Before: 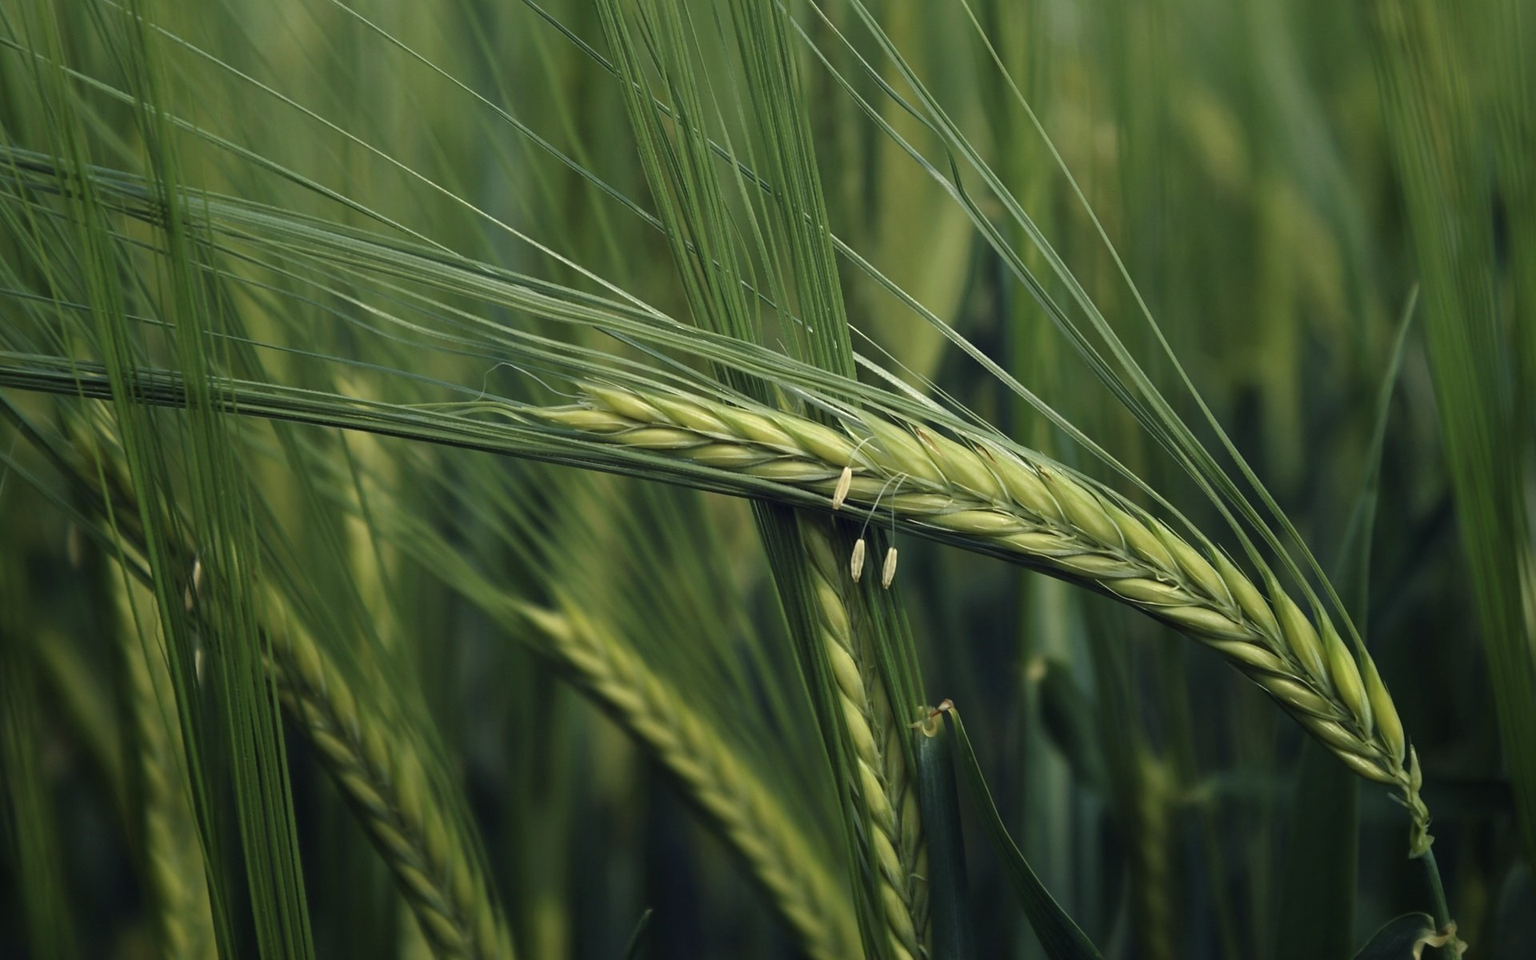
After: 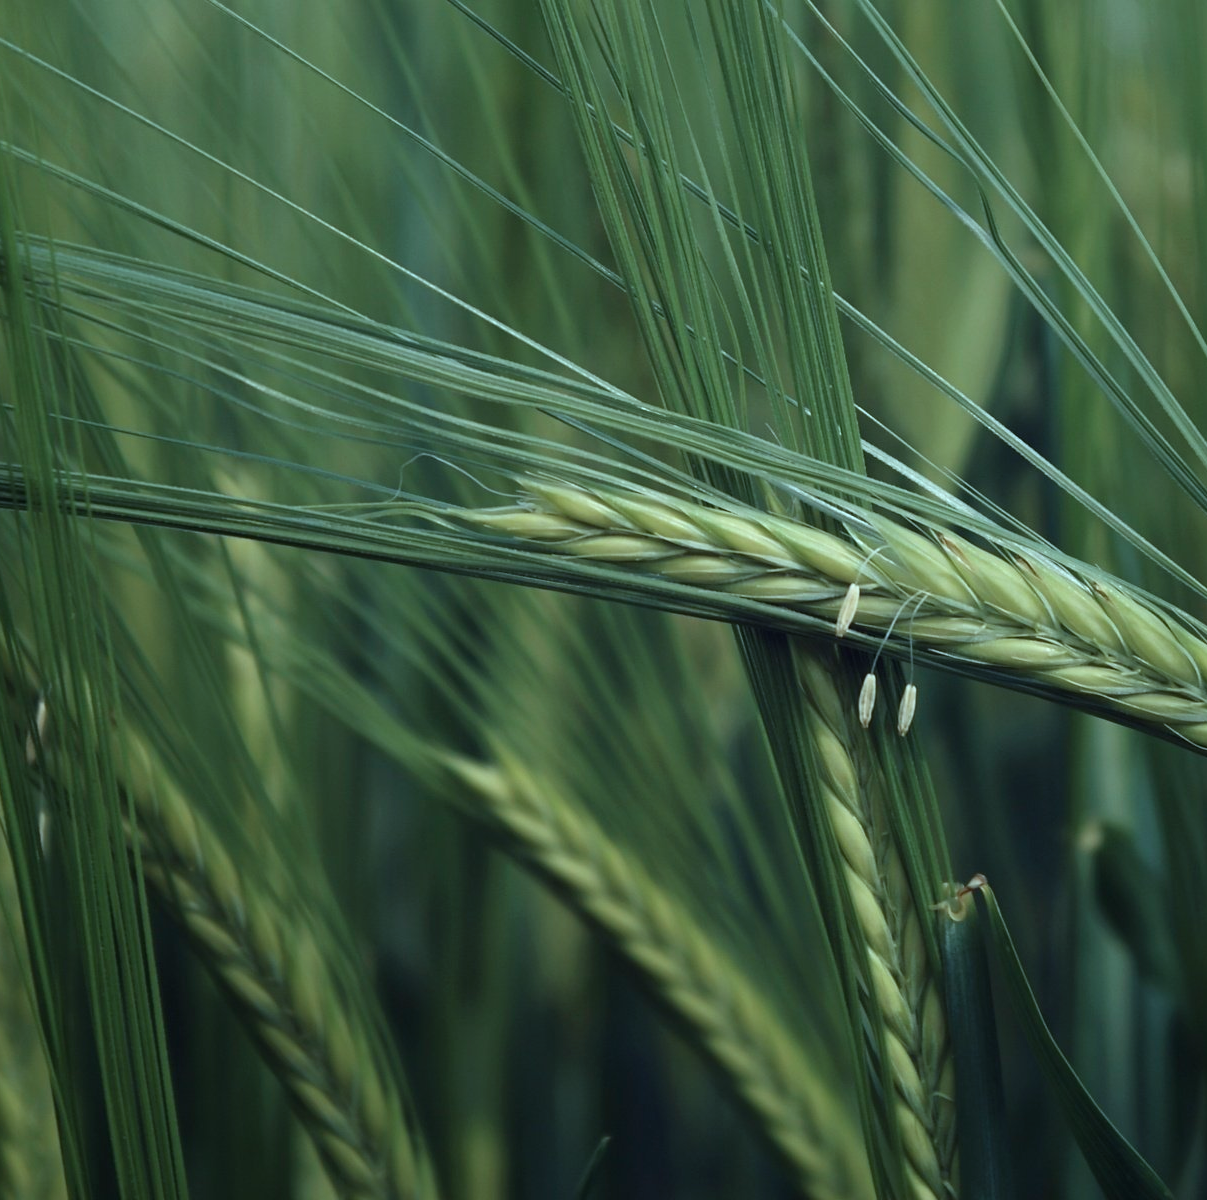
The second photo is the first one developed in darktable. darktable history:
tone equalizer: smoothing diameter 2.07%, edges refinement/feathering 23.36, mask exposure compensation -1.57 EV, filter diffusion 5
color correction: highlights a* -9.66, highlights b* -21.57
crop: left 10.685%, right 26.4%
